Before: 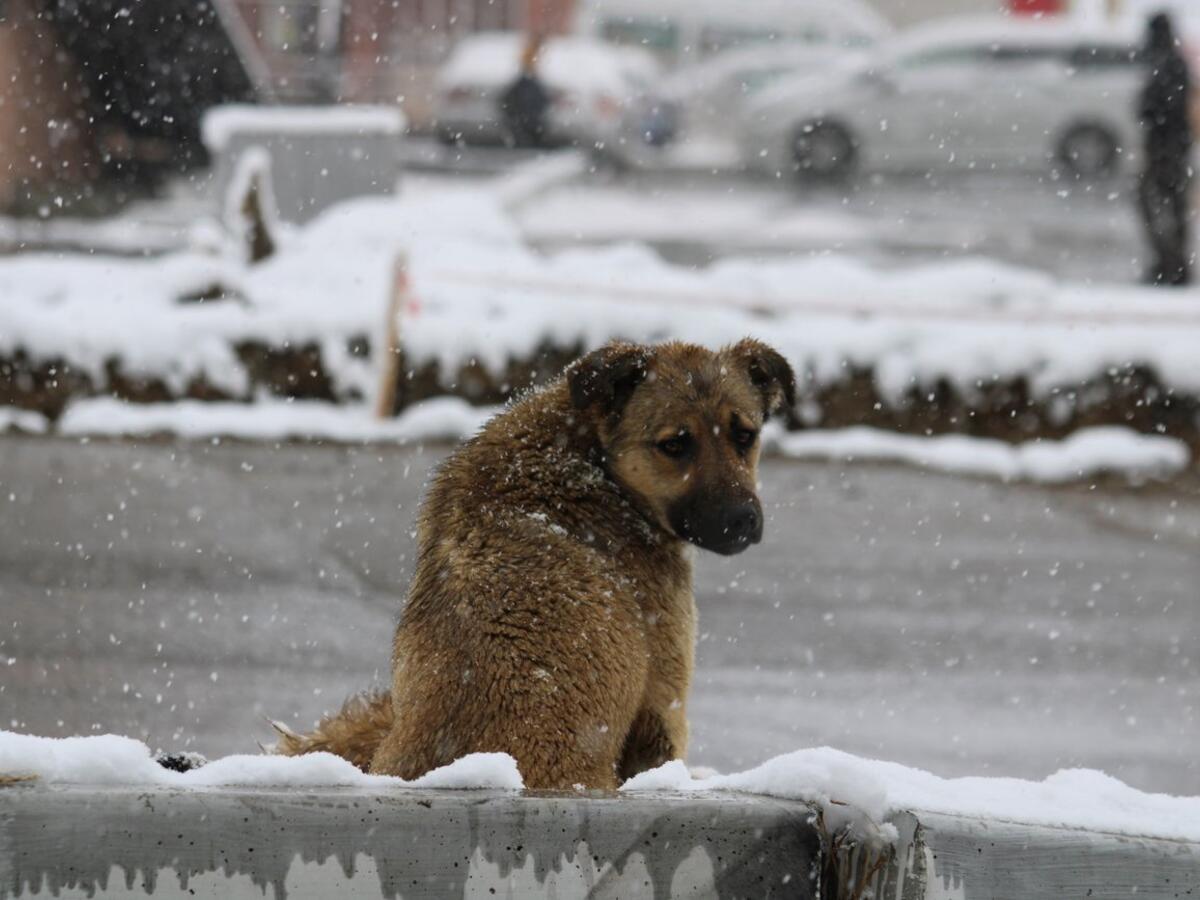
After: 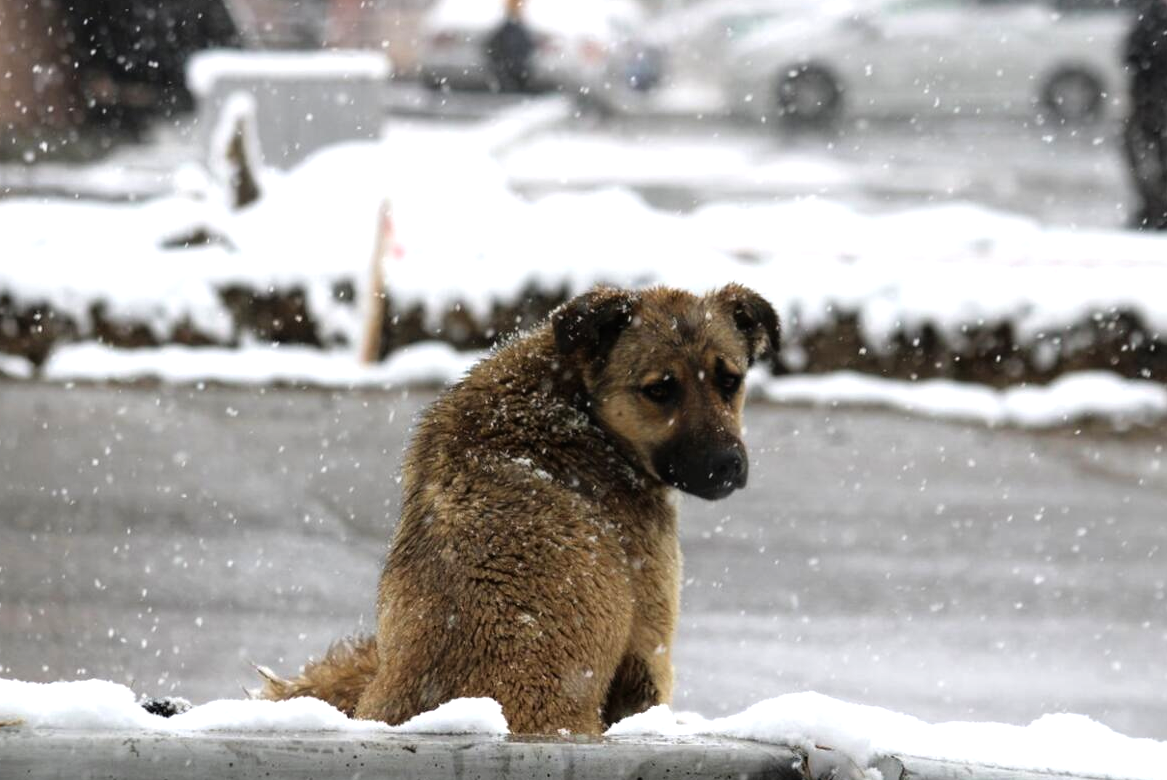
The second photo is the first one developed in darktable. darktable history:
tone equalizer: -8 EV -0.763 EV, -7 EV -0.69 EV, -6 EV -0.598 EV, -5 EV -0.406 EV, -3 EV 0.401 EV, -2 EV 0.6 EV, -1 EV 0.679 EV, +0 EV 0.772 EV
crop: left 1.286%, top 6.125%, right 1.419%, bottom 7.083%
base curve: preserve colors none
